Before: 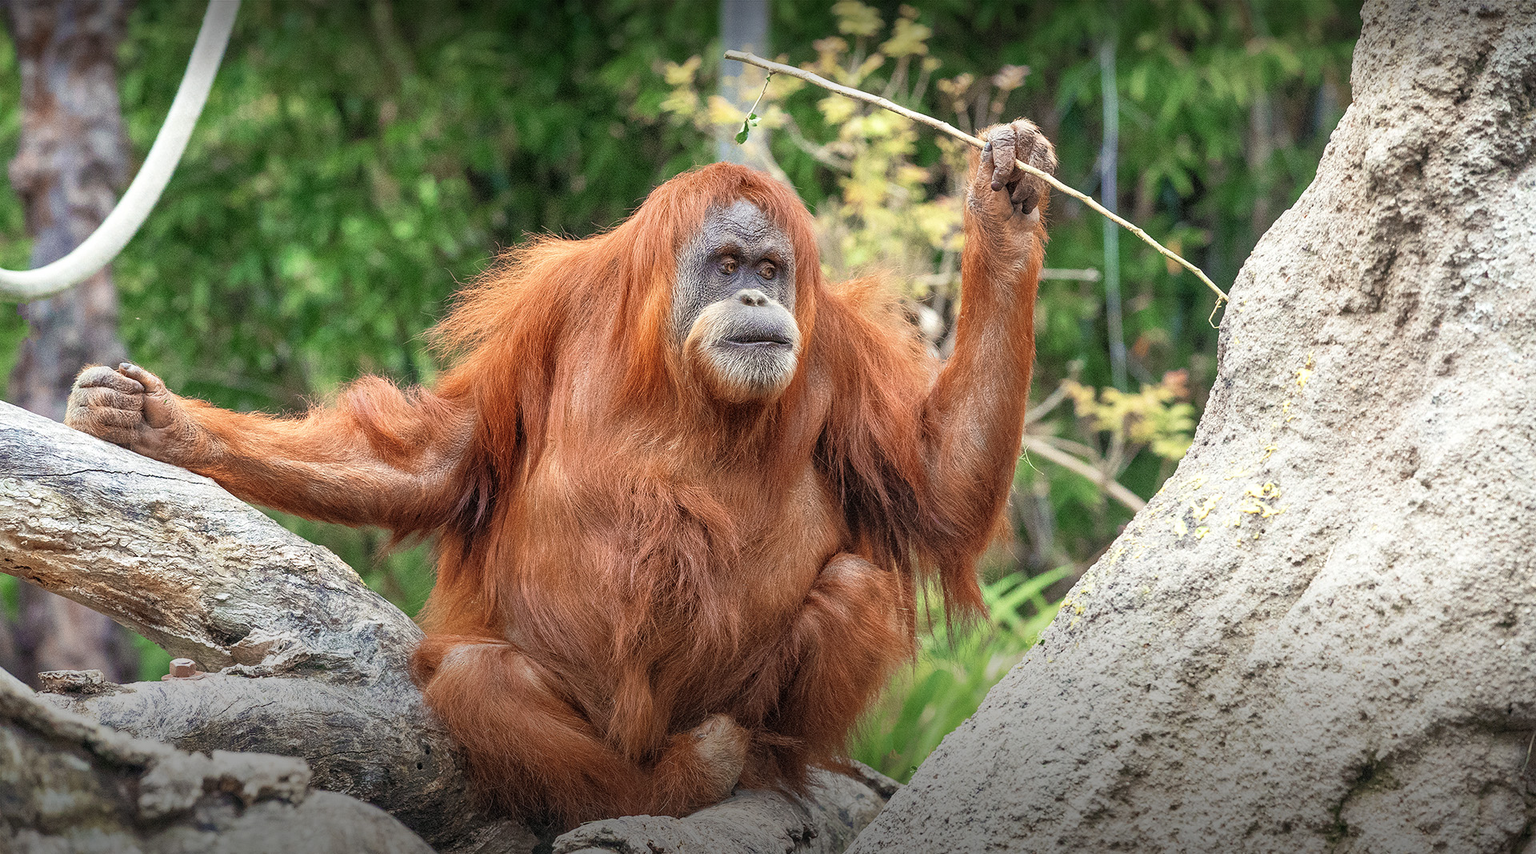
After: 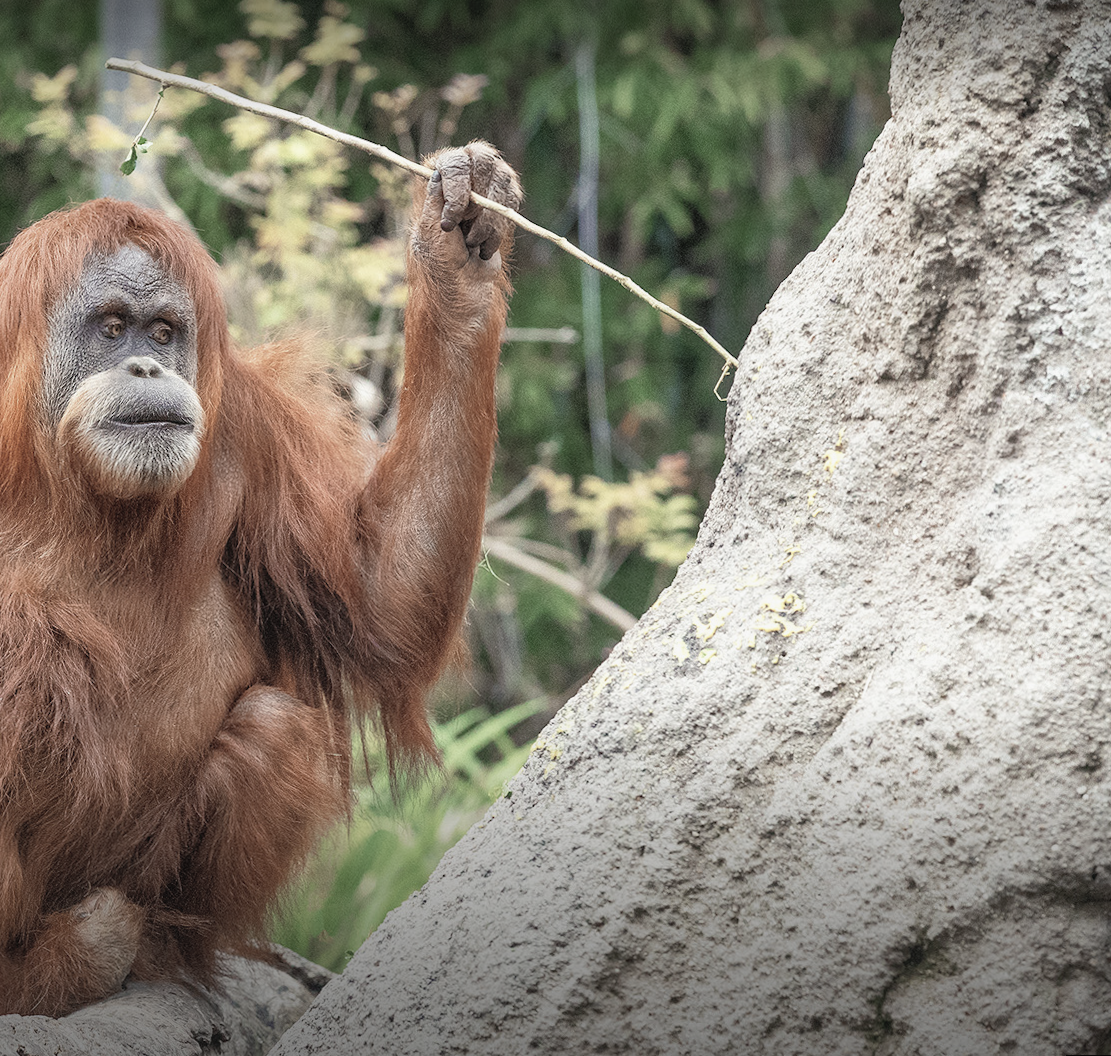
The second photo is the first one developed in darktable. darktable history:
rotate and perspective: rotation -0.45°, automatic cropping original format, crop left 0.008, crop right 0.992, crop top 0.012, crop bottom 0.988
crop: left 41.402%
contrast brightness saturation: contrast -0.05, saturation -0.41
